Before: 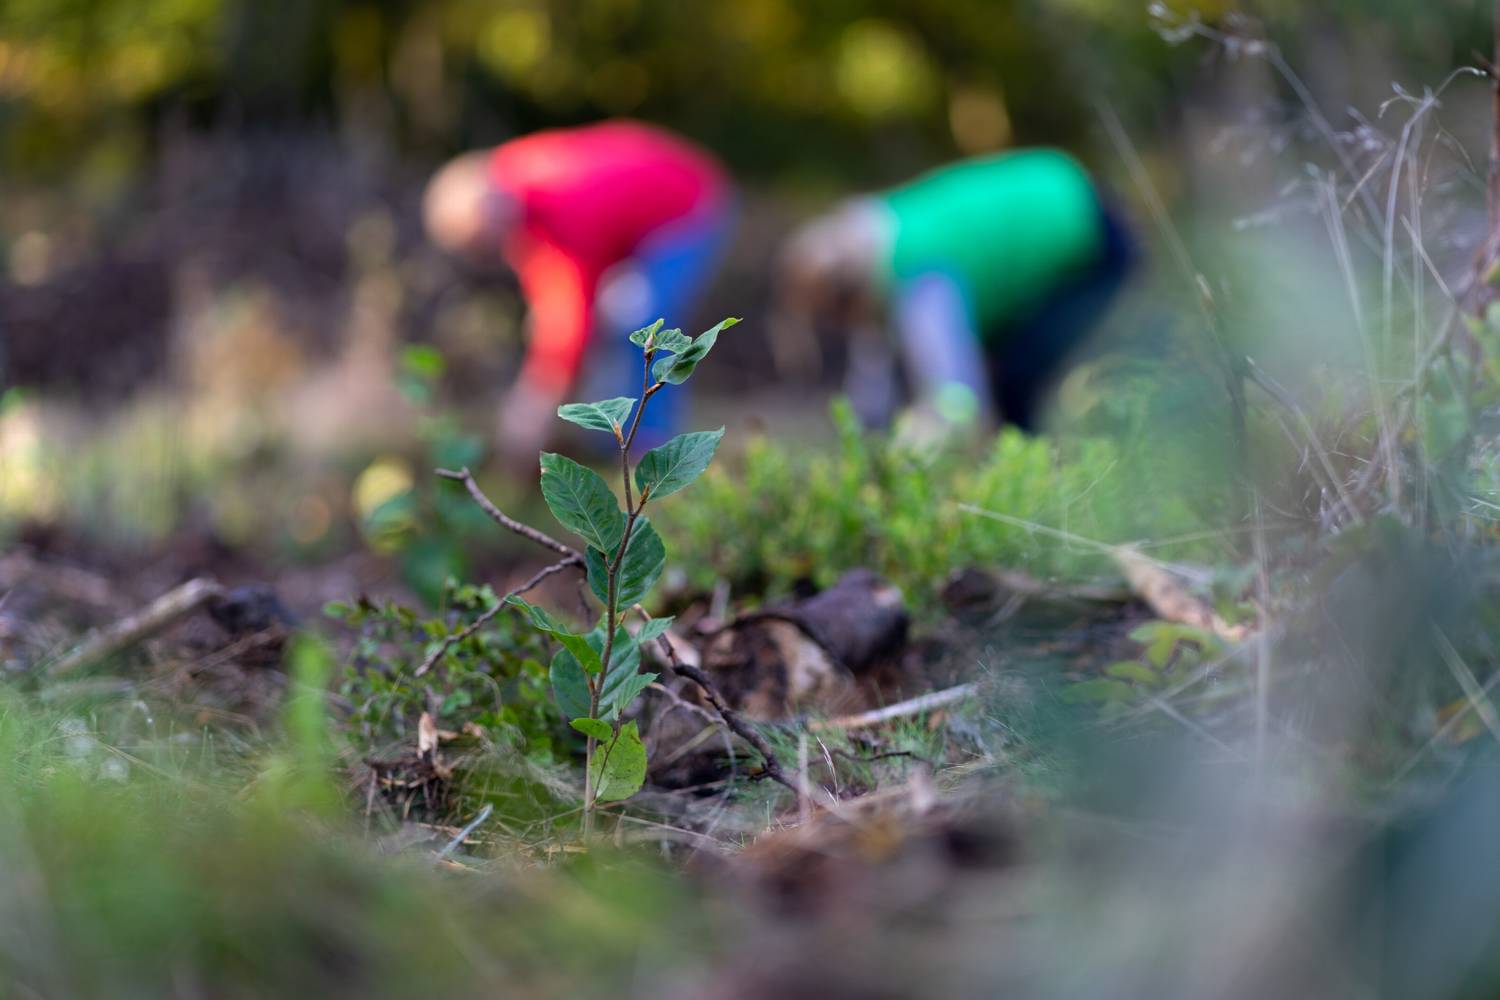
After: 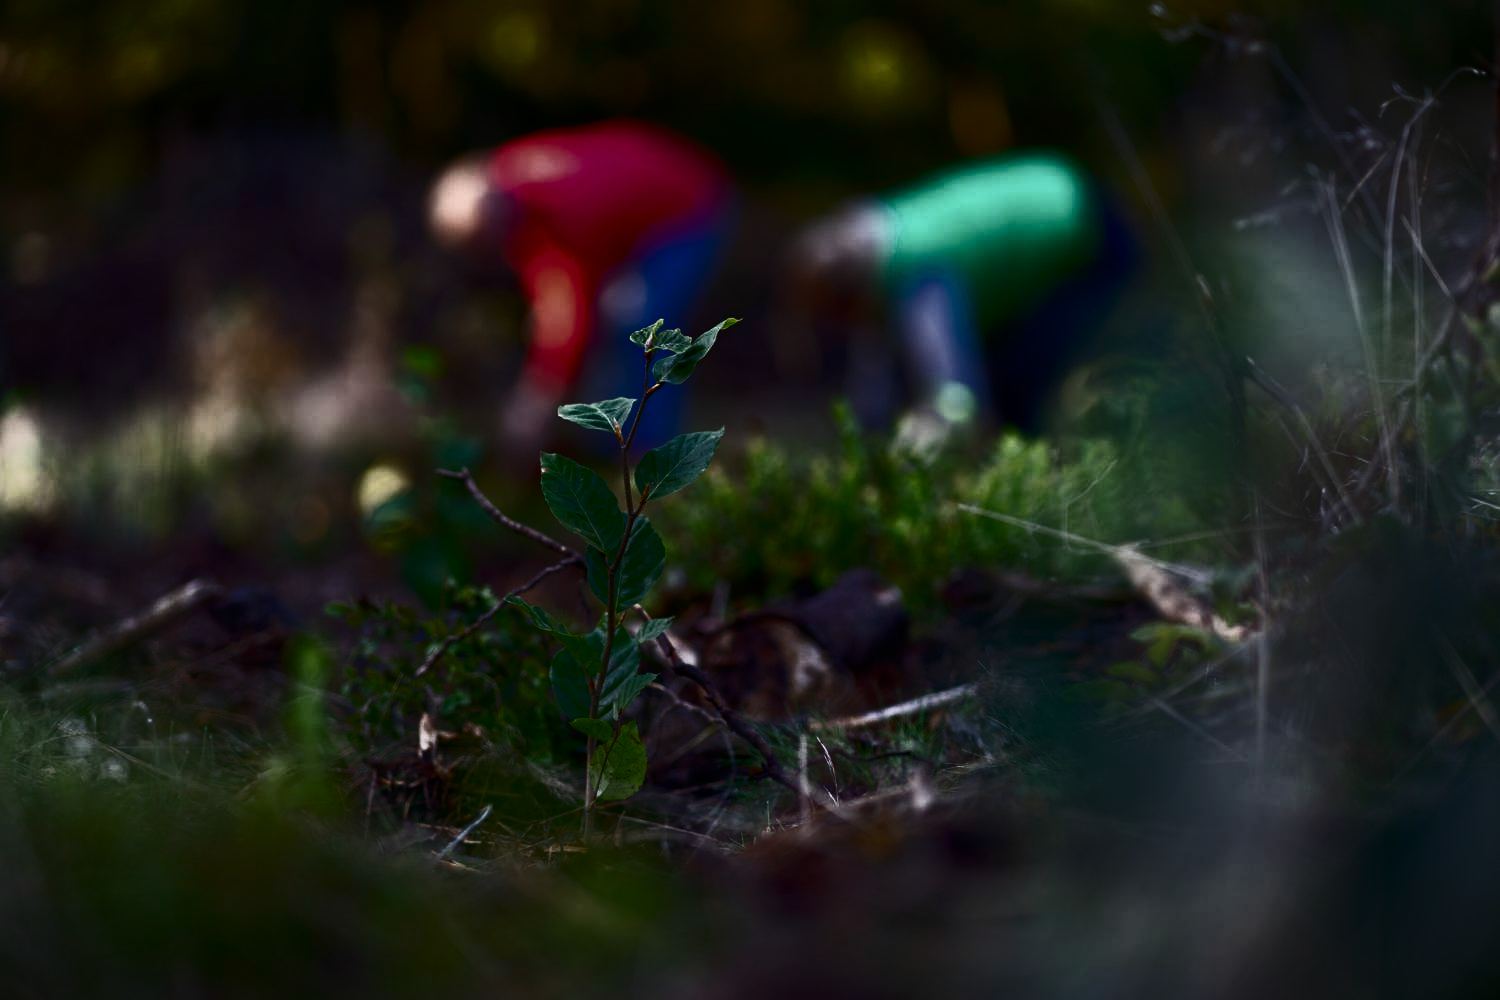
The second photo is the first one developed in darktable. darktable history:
vignetting: on, module defaults
contrast brightness saturation: contrast 0.925, brightness 0.205
exposure: exposure -1.434 EV, compensate highlight preservation false
